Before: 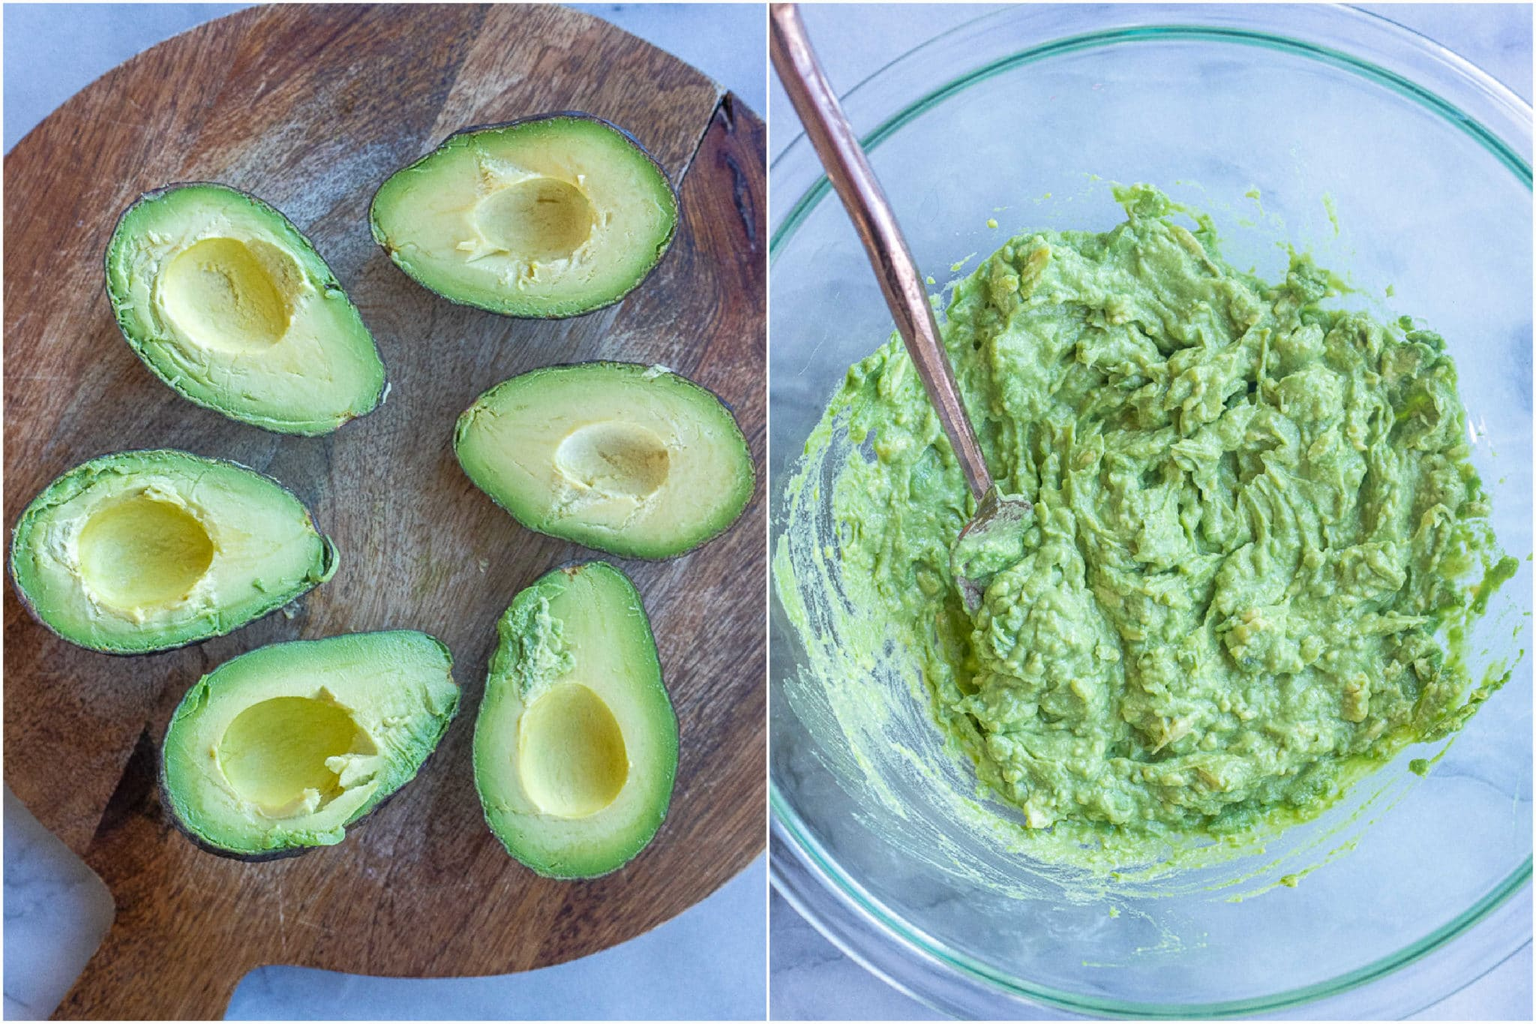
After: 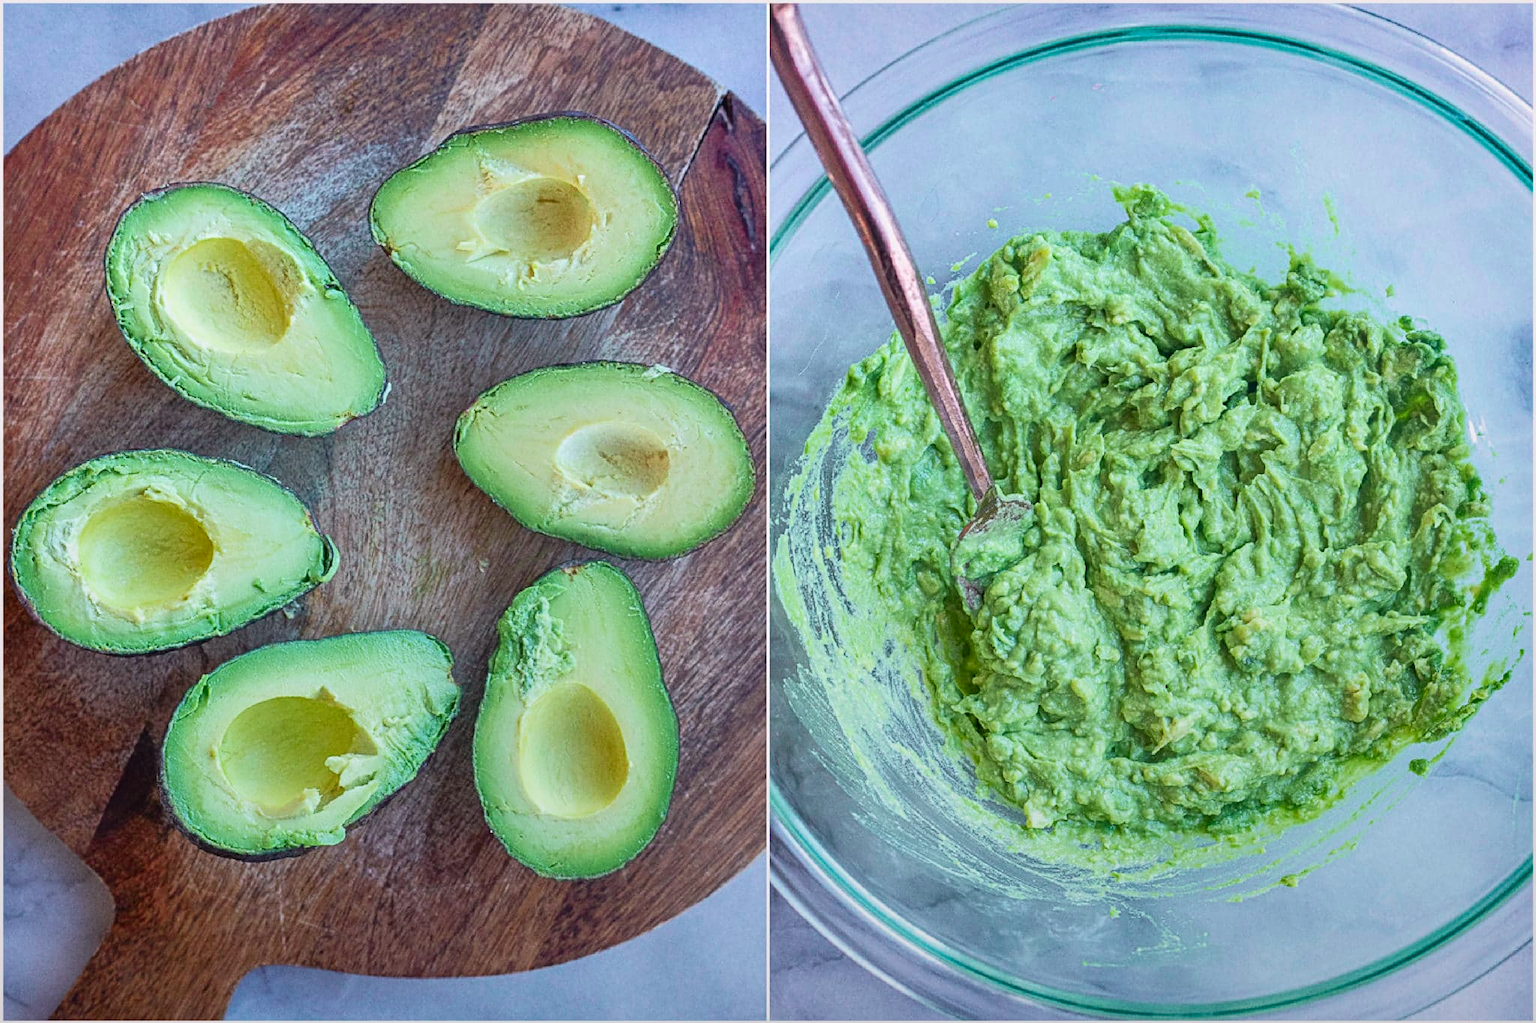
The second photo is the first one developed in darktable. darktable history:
sharpen: radius 2.529, amount 0.323
tone curve: curves: ch0 [(0, 0.025) (0.15, 0.143) (0.452, 0.486) (0.751, 0.788) (1, 0.961)]; ch1 [(0, 0) (0.43, 0.408) (0.476, 0.469) (0.497, 0.507) (0.546, 0.571) (0.566, 0.607) (0.62, 0.657) (1, 1)]; ch2 [(0, 0) (0.386, 0.397) (0.505, 0.498) (0.547, 0.546) (0.579, 0.58) (1, 1)], color space Lab, independent channels, preserve colors none
shadows and highlights: soften with gaussian
graduated density: rotation -180°, offset 24.95
